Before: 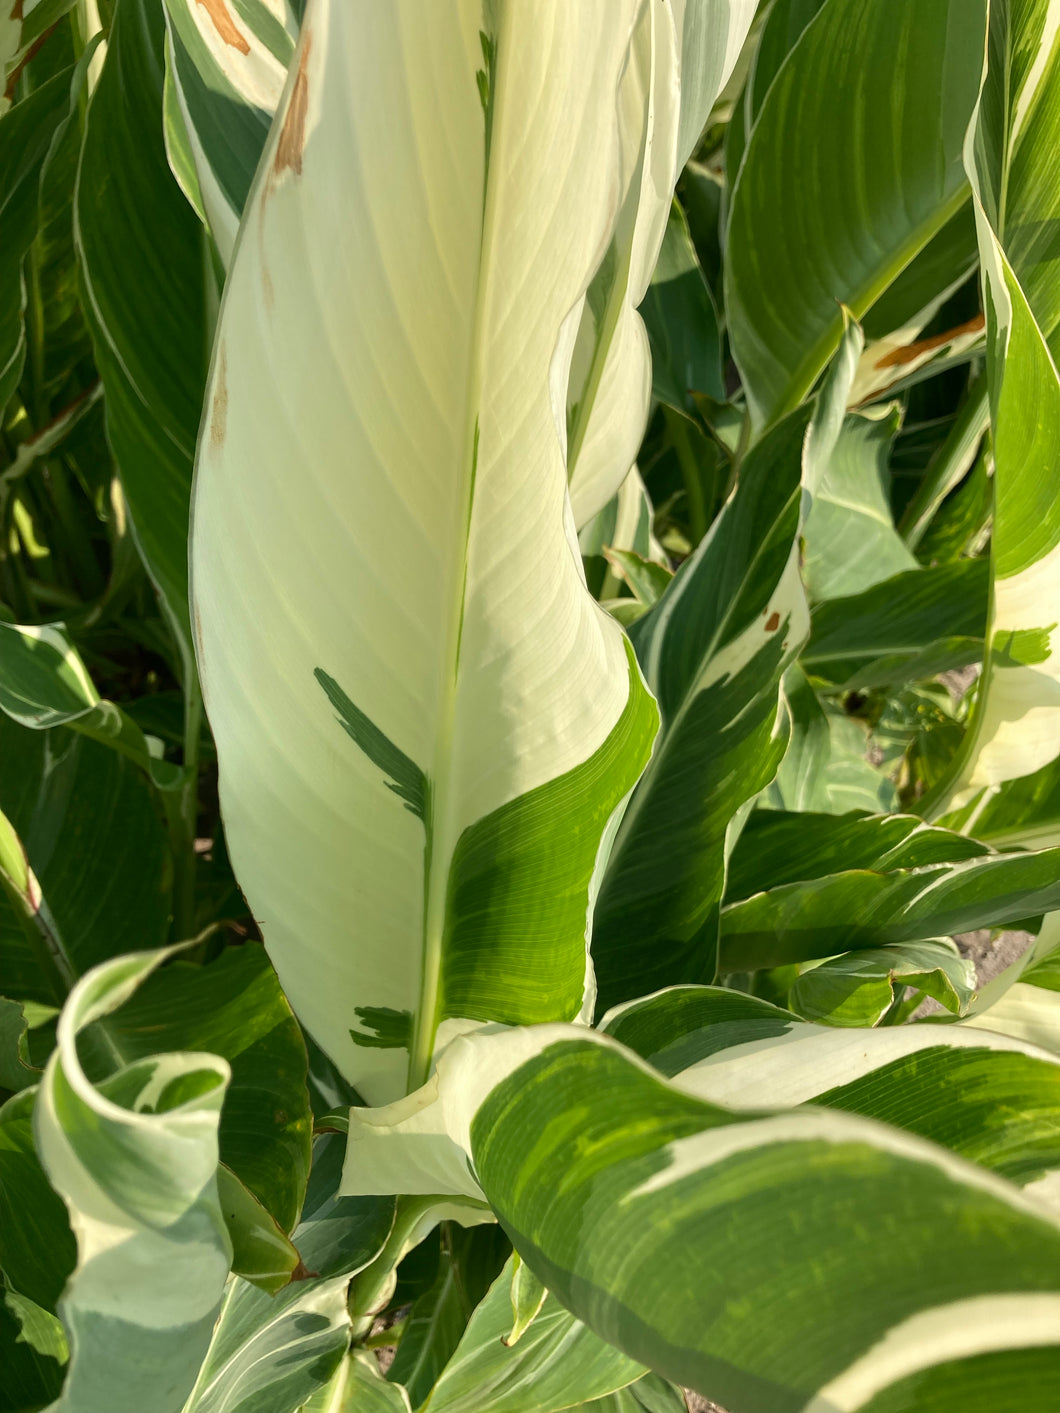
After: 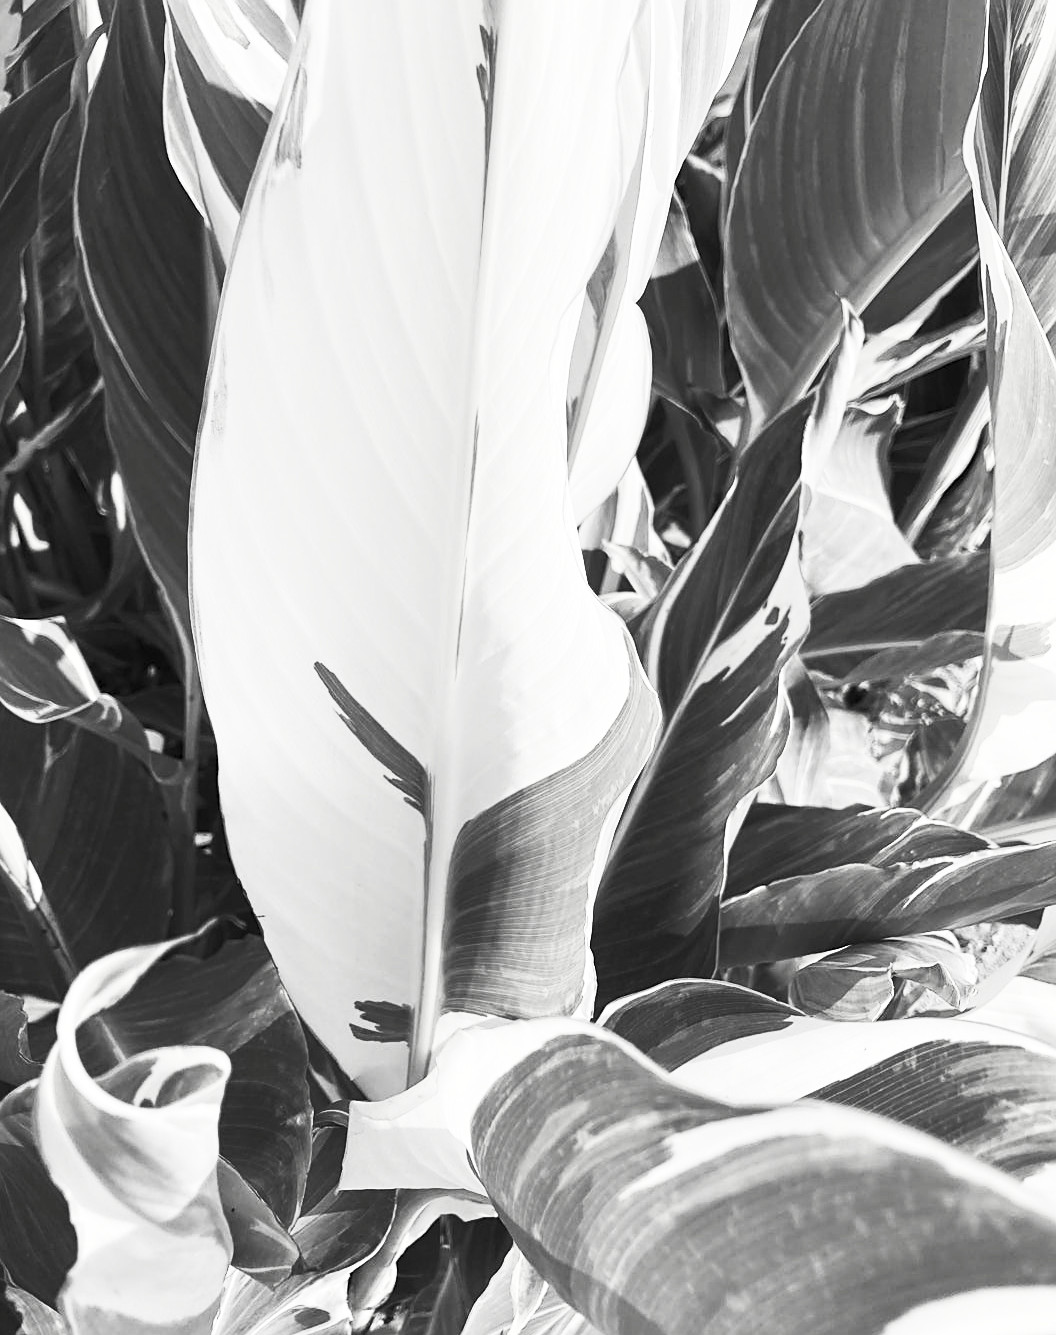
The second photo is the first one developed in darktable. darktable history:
crop: top 0.437%, right 0.263%, bottom 5.046%
contrast brightness saturation: contrast 0.519, brightness 0.451, saturation -0.992
sharpen: on, module defaults
